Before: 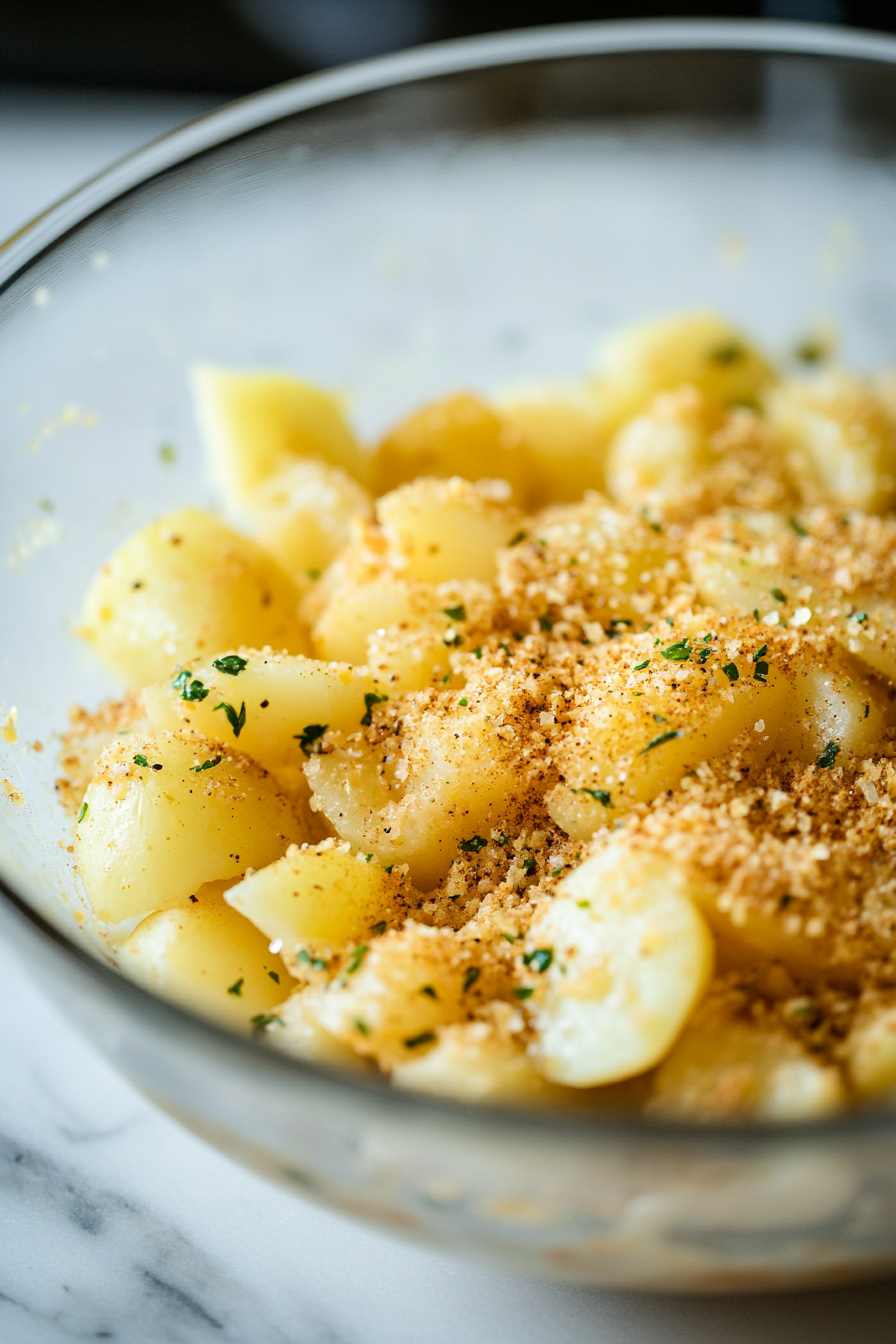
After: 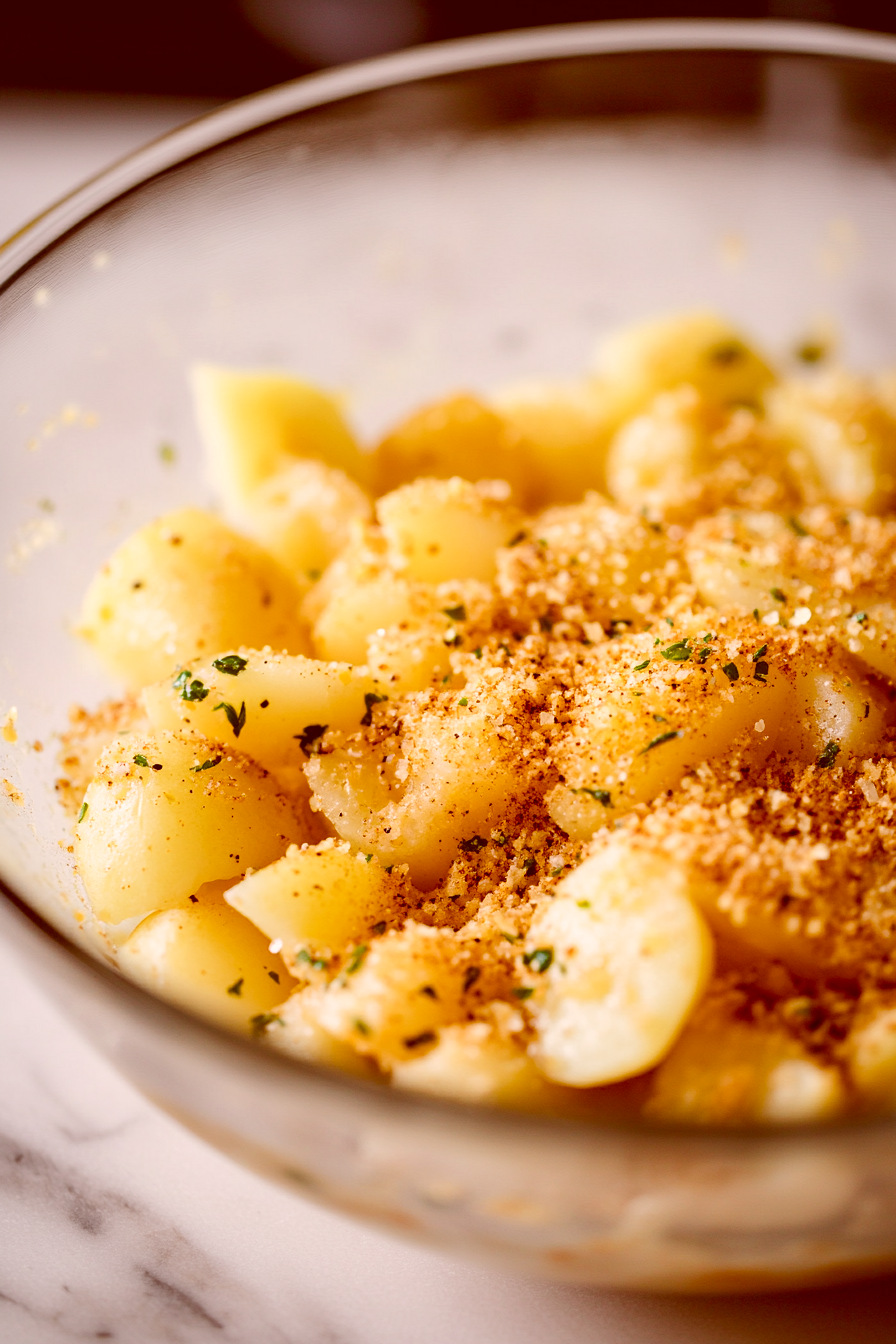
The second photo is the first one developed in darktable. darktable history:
color balance rgb: linear chroma grading › mid-tones 7.817%, perceptual saturation grading › global saturation 21.283%, perceptual saturation grading › highlights -19.79%, perceptual saturation grading › shadows 29.766%, global vibrance 20%
color correction: highlights a* 9.36, highlights b* 8.83, shadows a* 39.5, shadows b* 39.43, saturation 0.802
